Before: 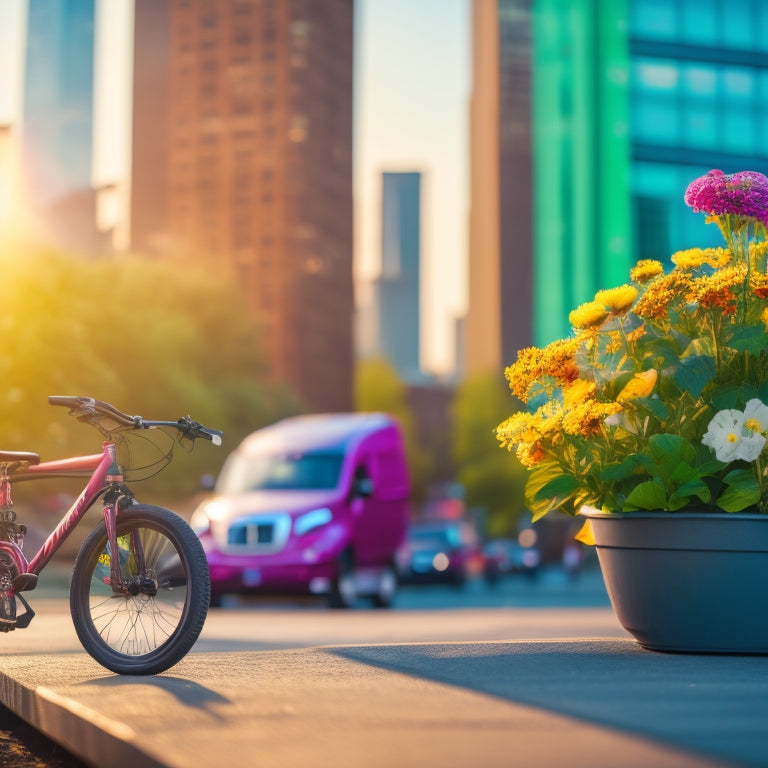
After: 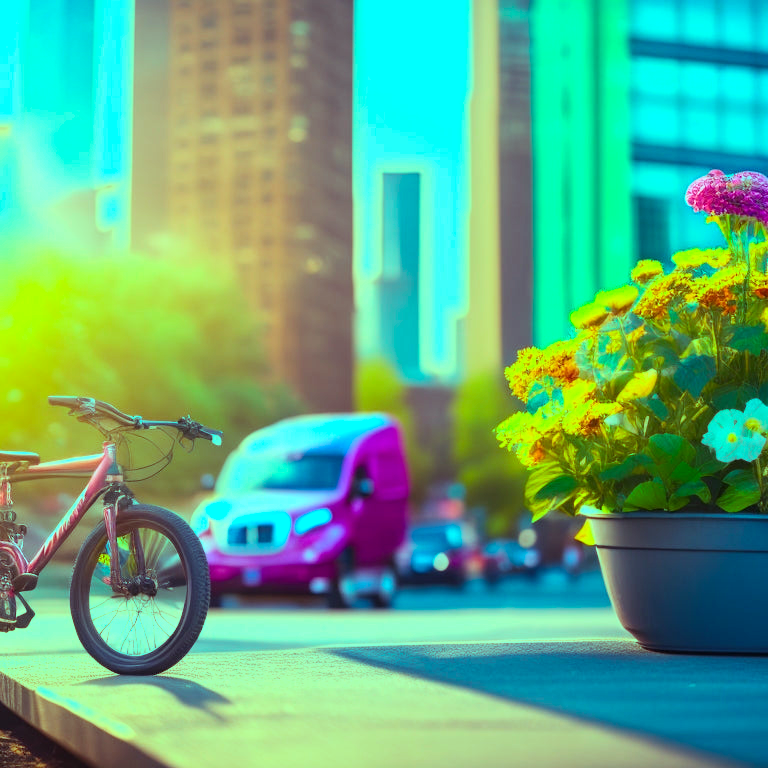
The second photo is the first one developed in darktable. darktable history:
color balance rgb: shadows lift › luminance 0.49%, shadows lift › chroma 6.83%, shadows lift › hue 300.29°, power › hue 208.98°, highlights gain › luminance 20.24%, highlights gain › chroma 13.17%, highlights gain › hue 173.85°, perceptual saturation grading › global saturation 18.05%
contrast brightness saturation: contrast 0.15, brightness 0.05
exposure: exposure 0.2 EV, compensate highlight preservation false
